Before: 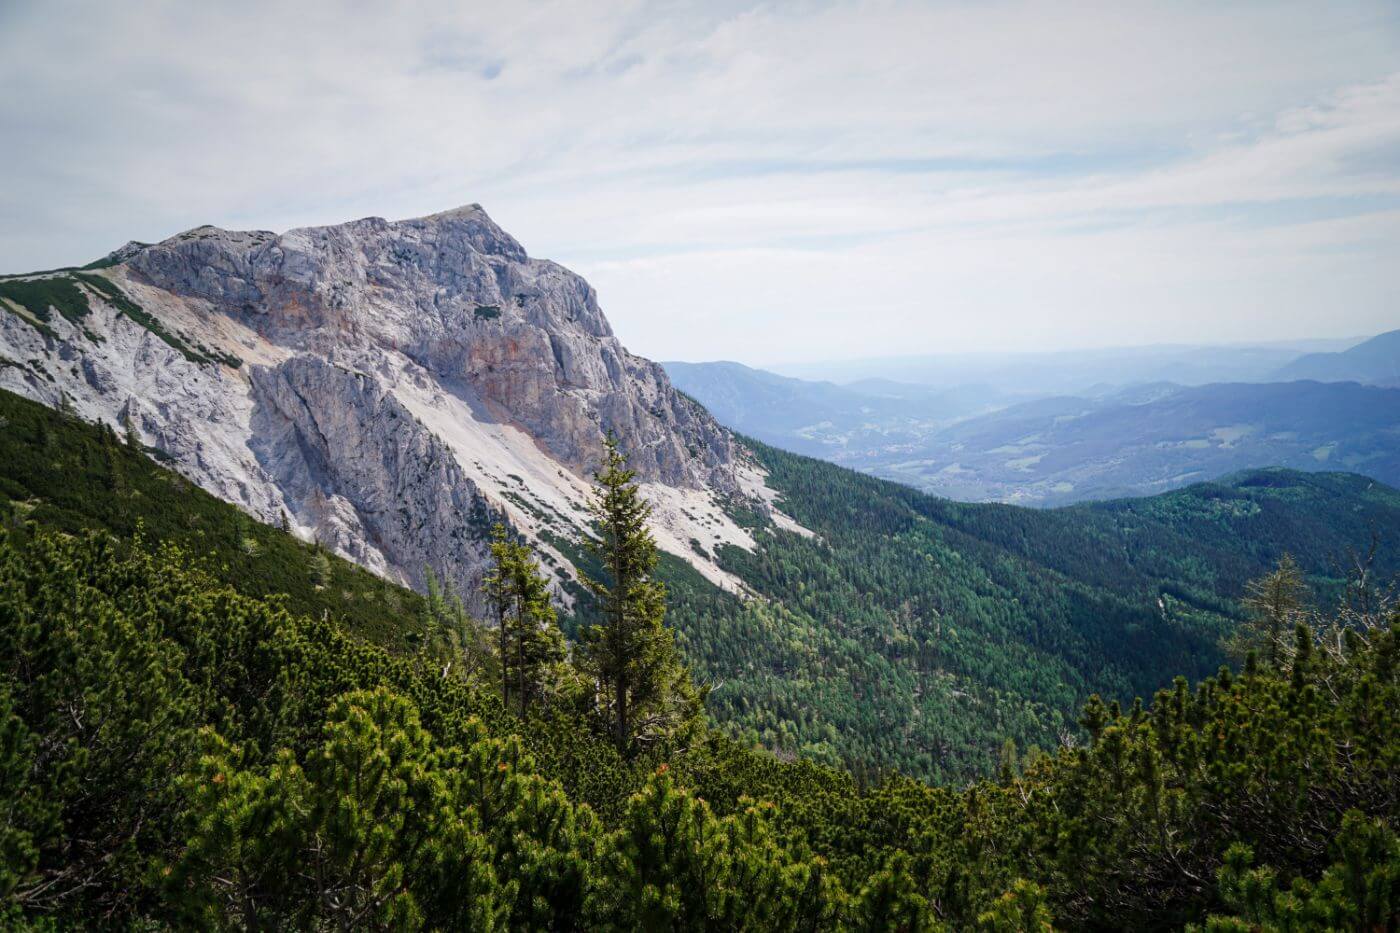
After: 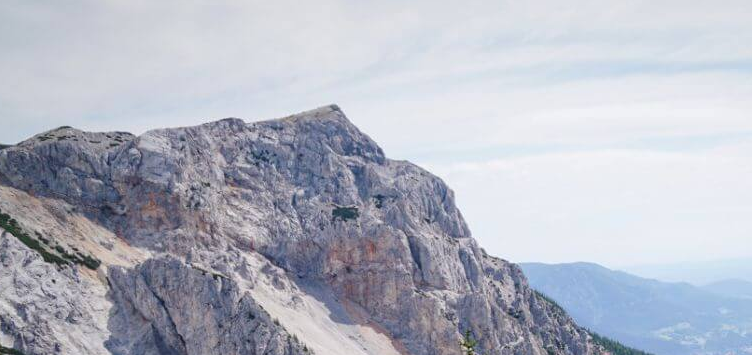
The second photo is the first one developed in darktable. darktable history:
crop: left 10.18%, top 10.618%, right 36.087%, bottom 51.278%
